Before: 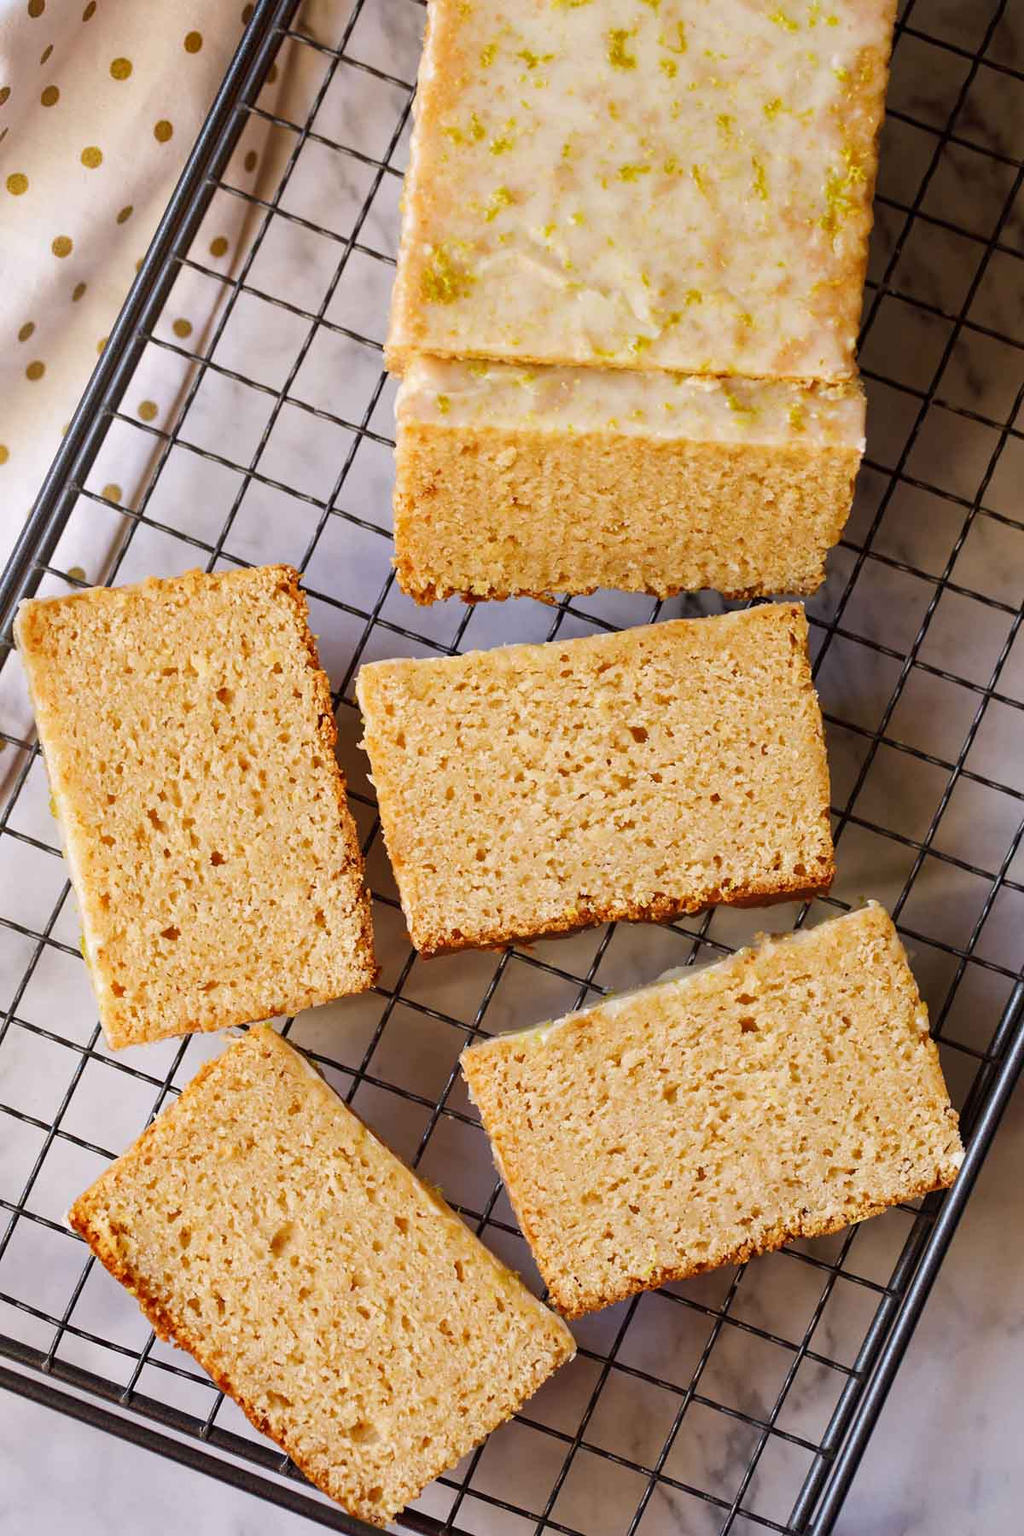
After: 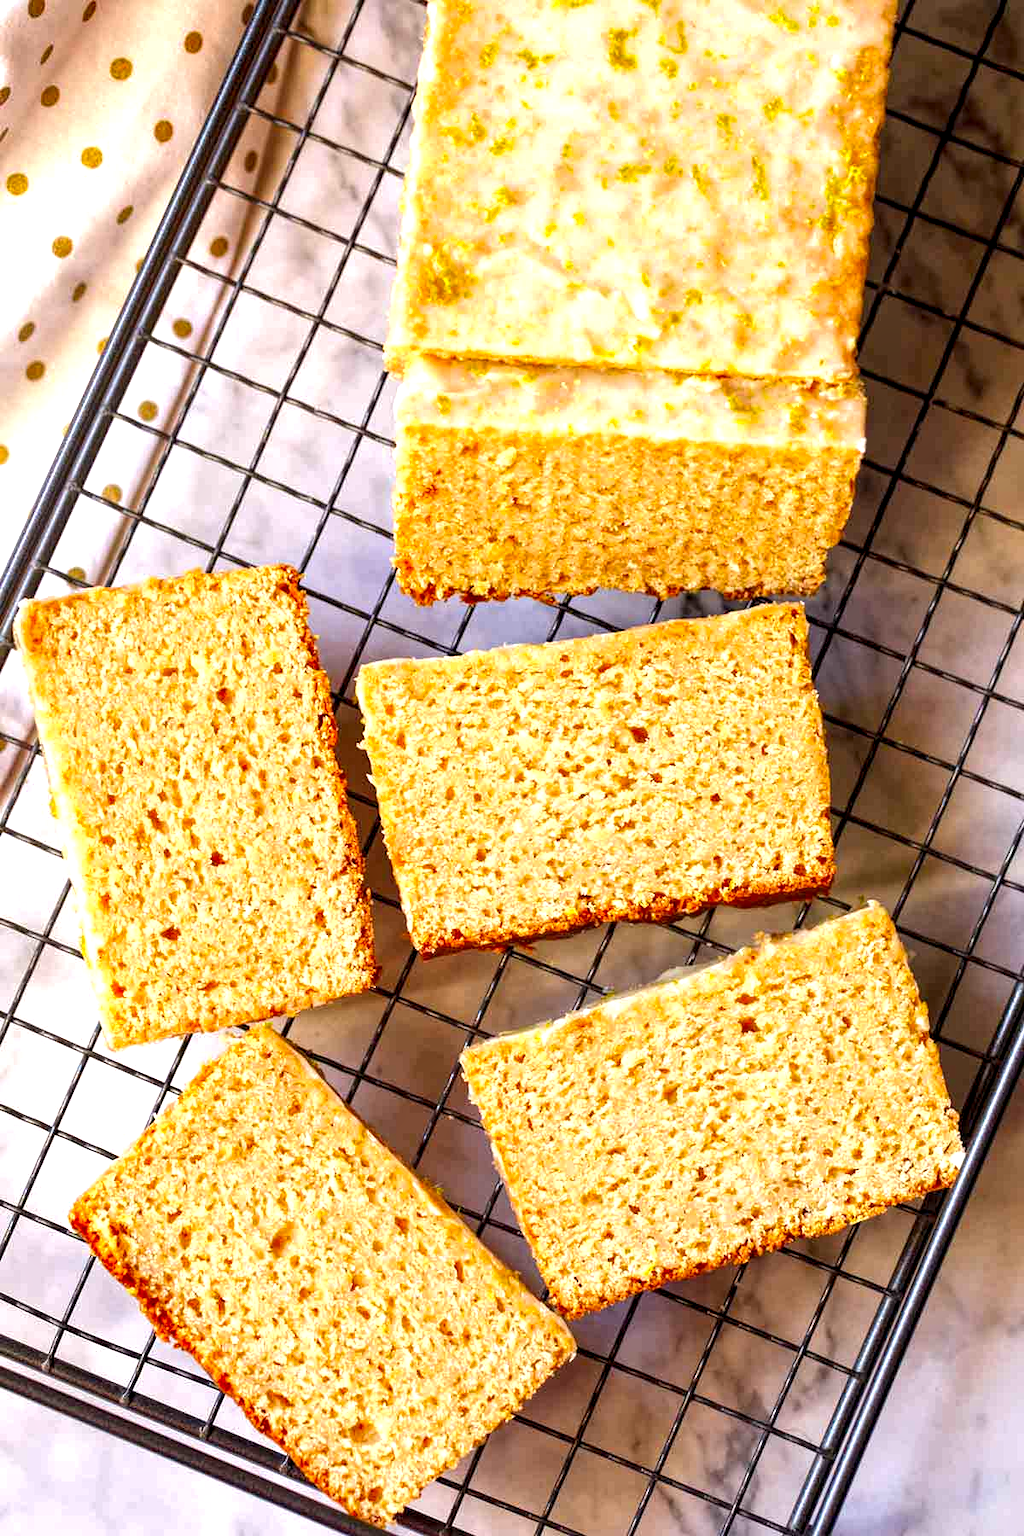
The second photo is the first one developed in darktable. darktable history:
tone equalizer: on, module defaults
exposure: black level correction 0, exposure 0.7 EV, compensate exposure bias true, compensate highlight preservation false
local contrast: highlights 100%, shadows 100%, detail 200%, midtone range 0.2
color correction: saturation 1.32
